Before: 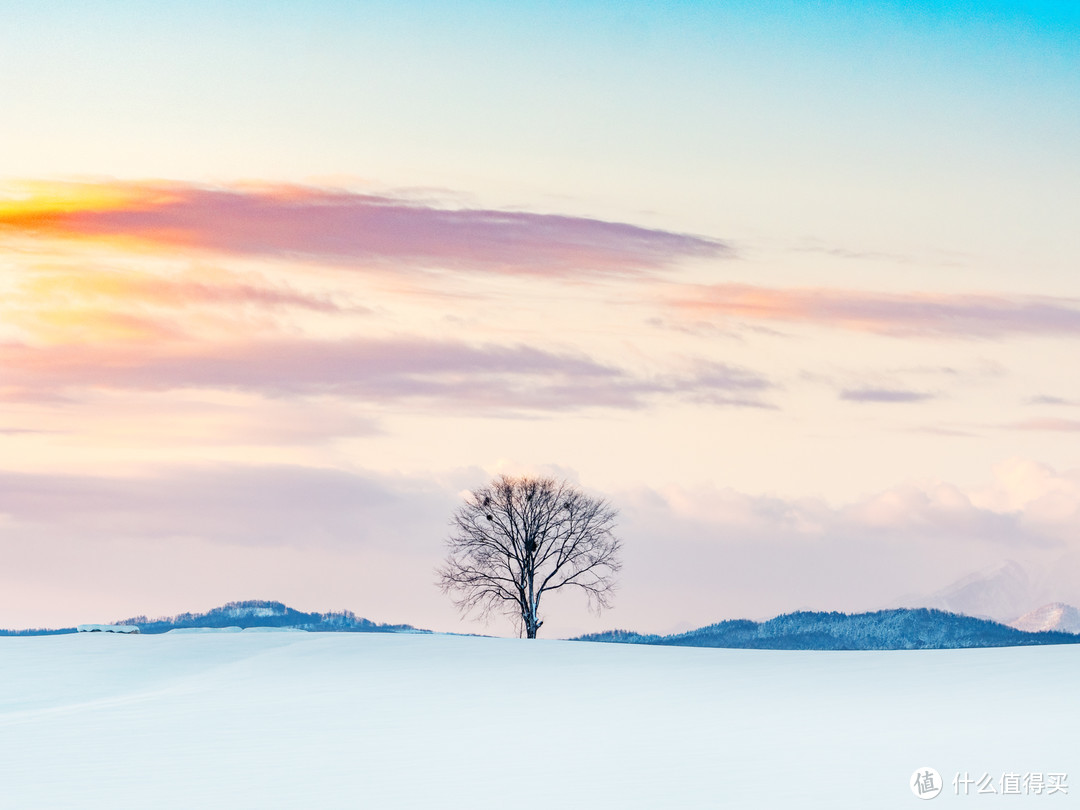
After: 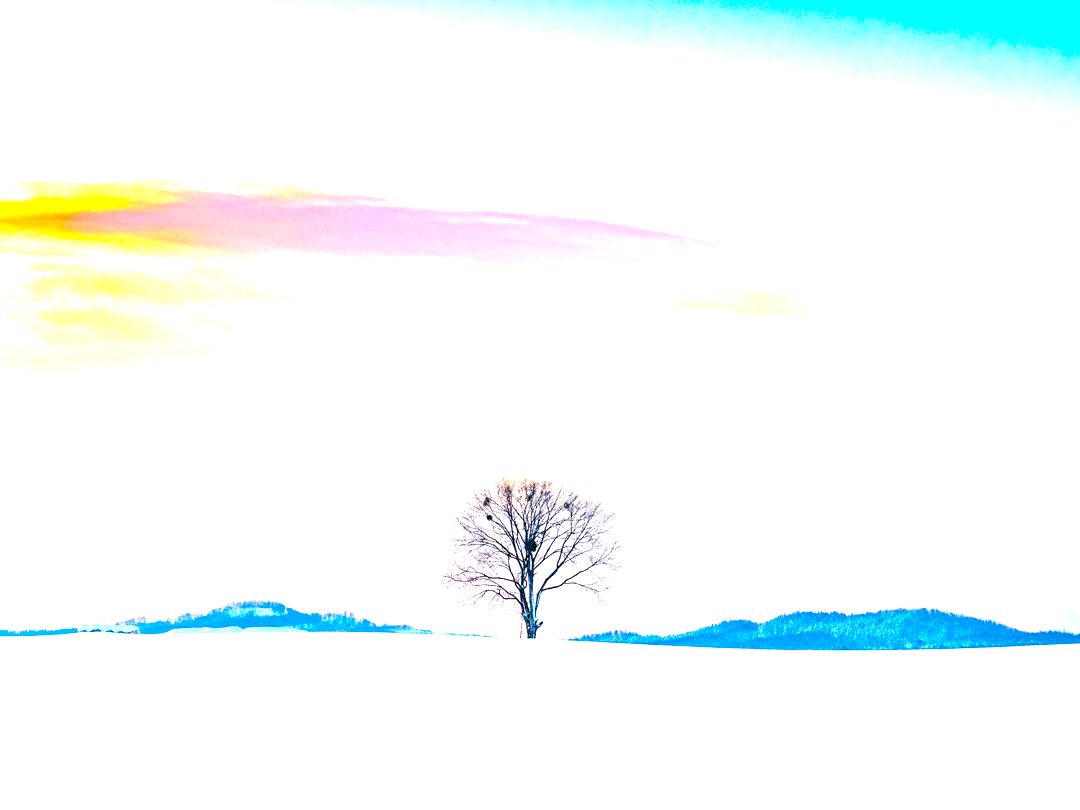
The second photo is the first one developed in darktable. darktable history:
exposure: exposure 1.254 EV, compensate highlight preservation false
color balance rgb: perceptual saturation grading › global saturation 30.993%, global vibrance 20%
